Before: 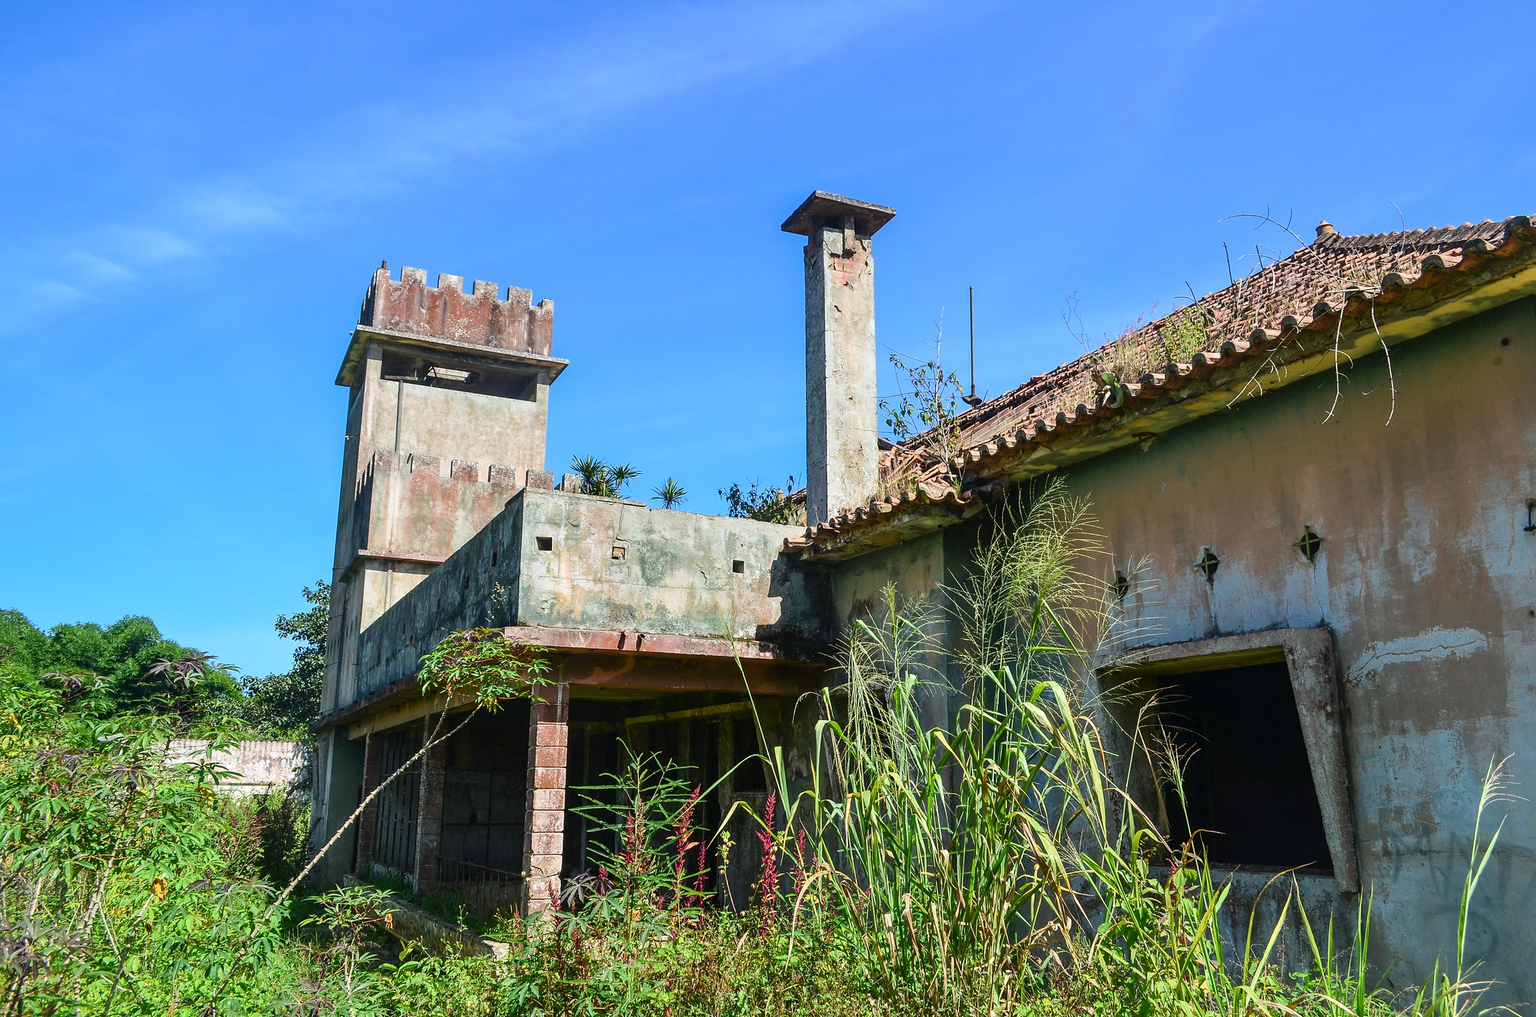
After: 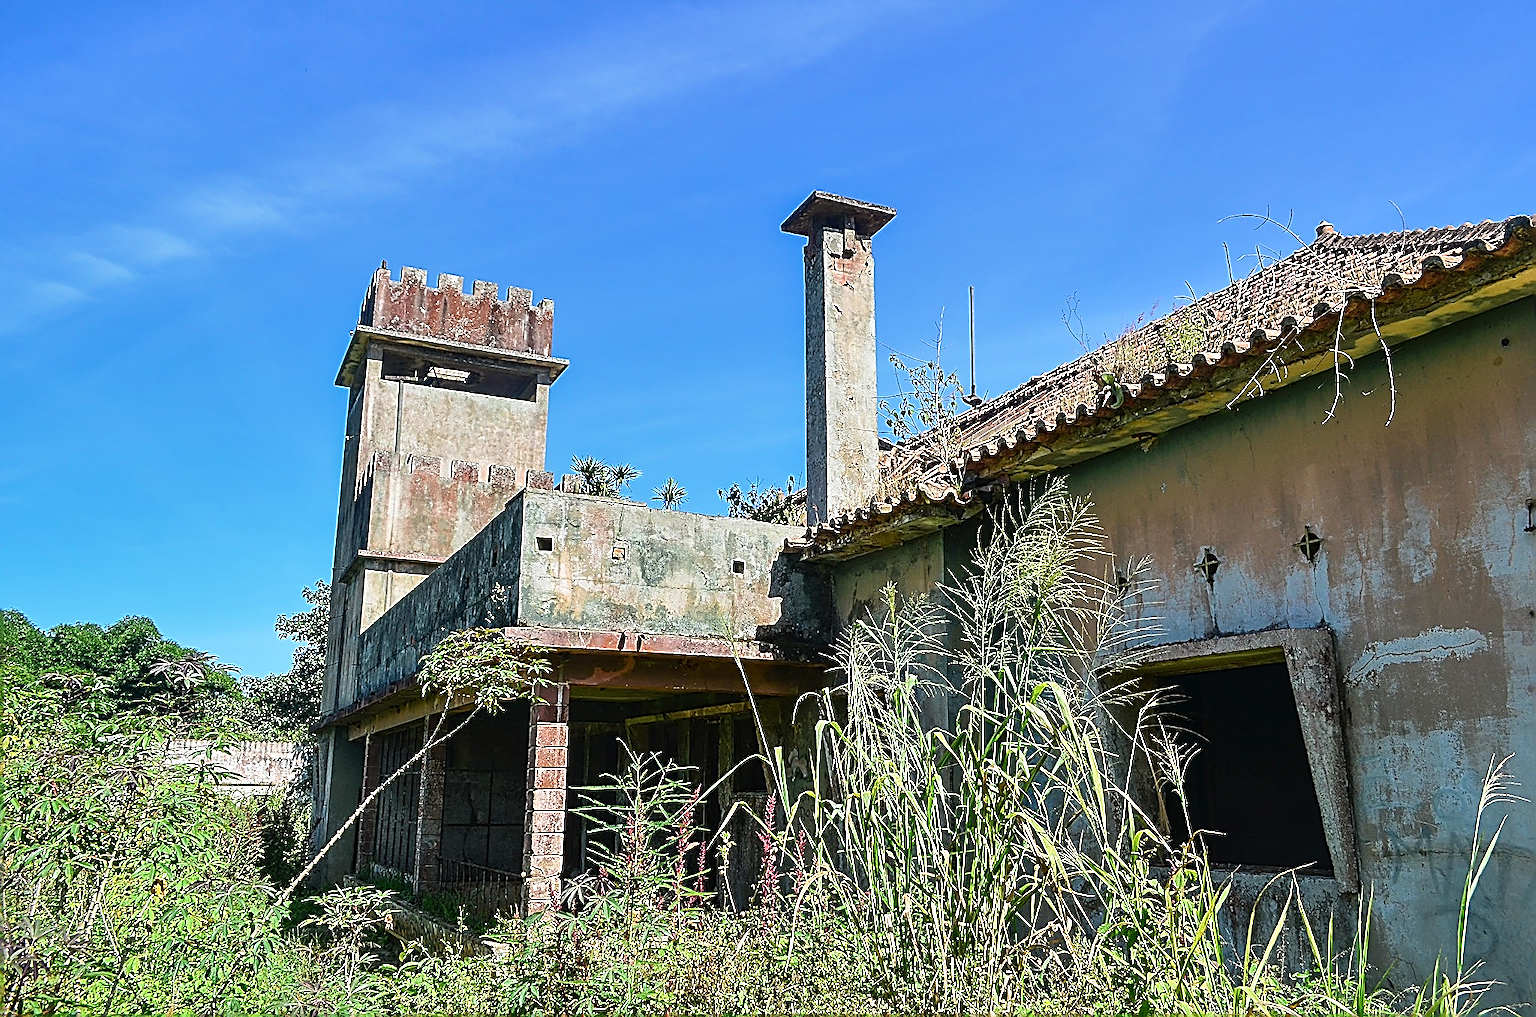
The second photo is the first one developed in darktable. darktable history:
sharpen: amount 1.993
shadows and highlights: radius 135.18, soften with gaussian
base curve: curves: ch0 [(0, 0) (0.989, 0.992)]
